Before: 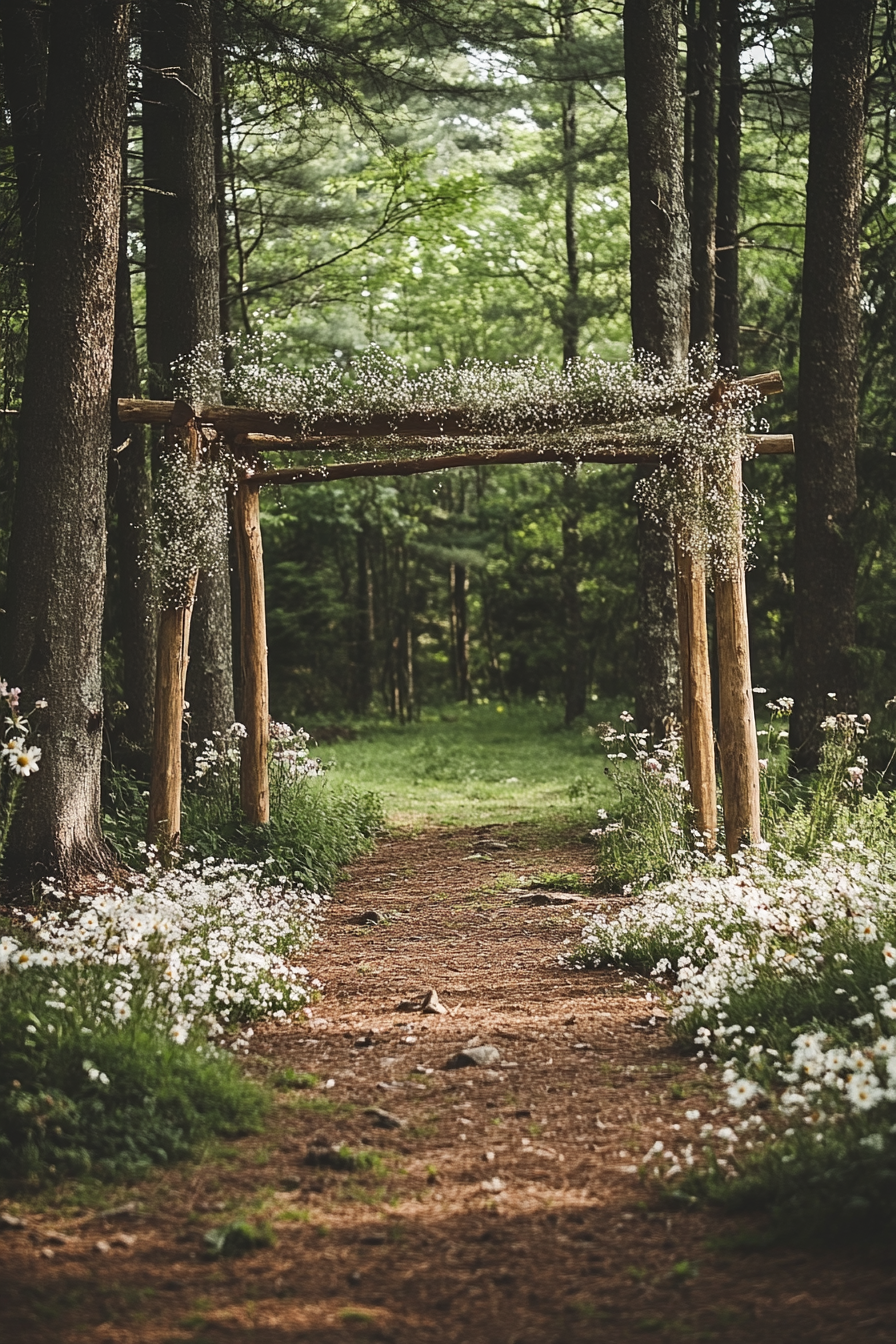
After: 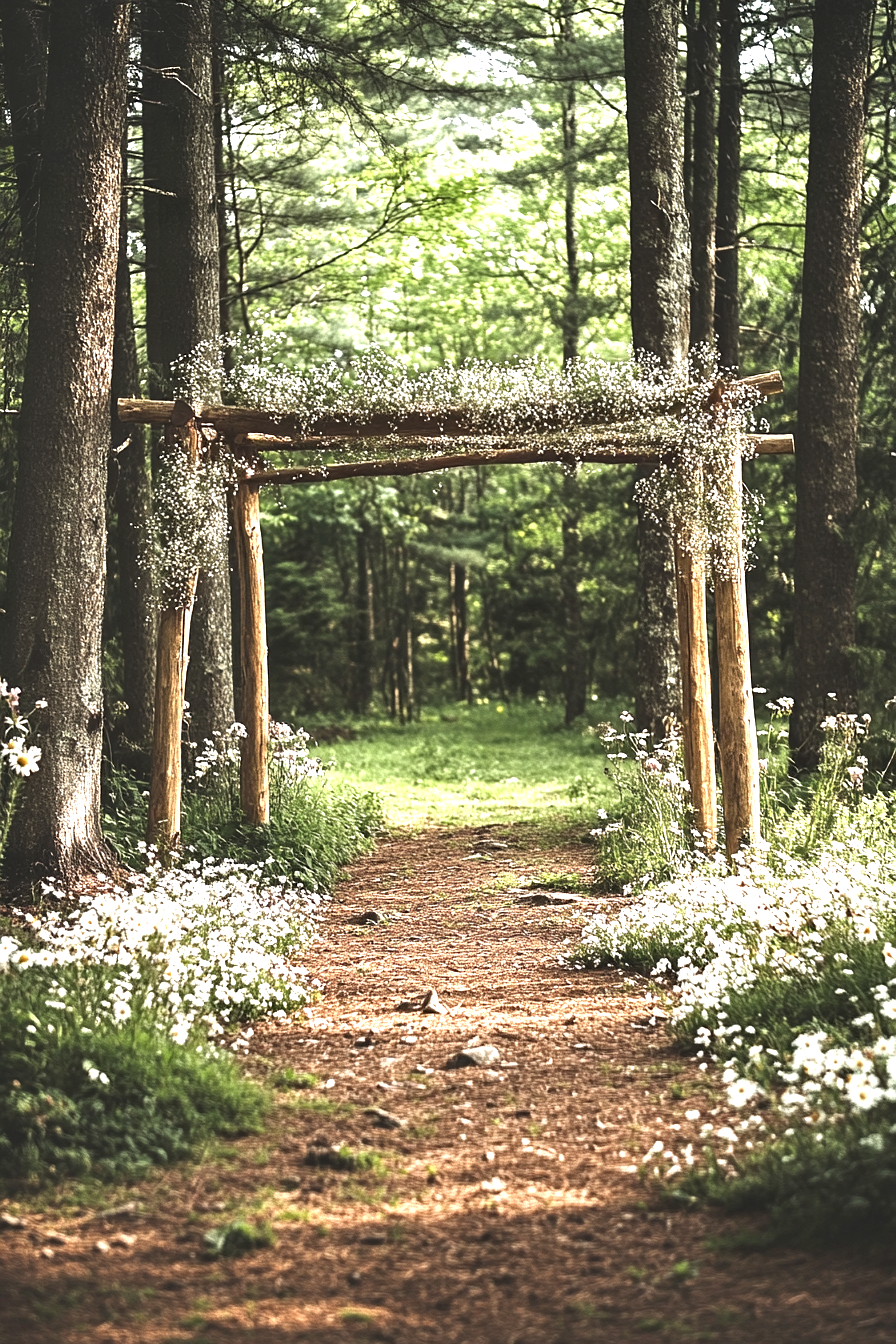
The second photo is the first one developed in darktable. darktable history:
local contrast: highlights 123%, shadows 126%, detail 140%, midtone range 0.254
exposure: exposure 1.061 EV, compensate highlight preservation false
